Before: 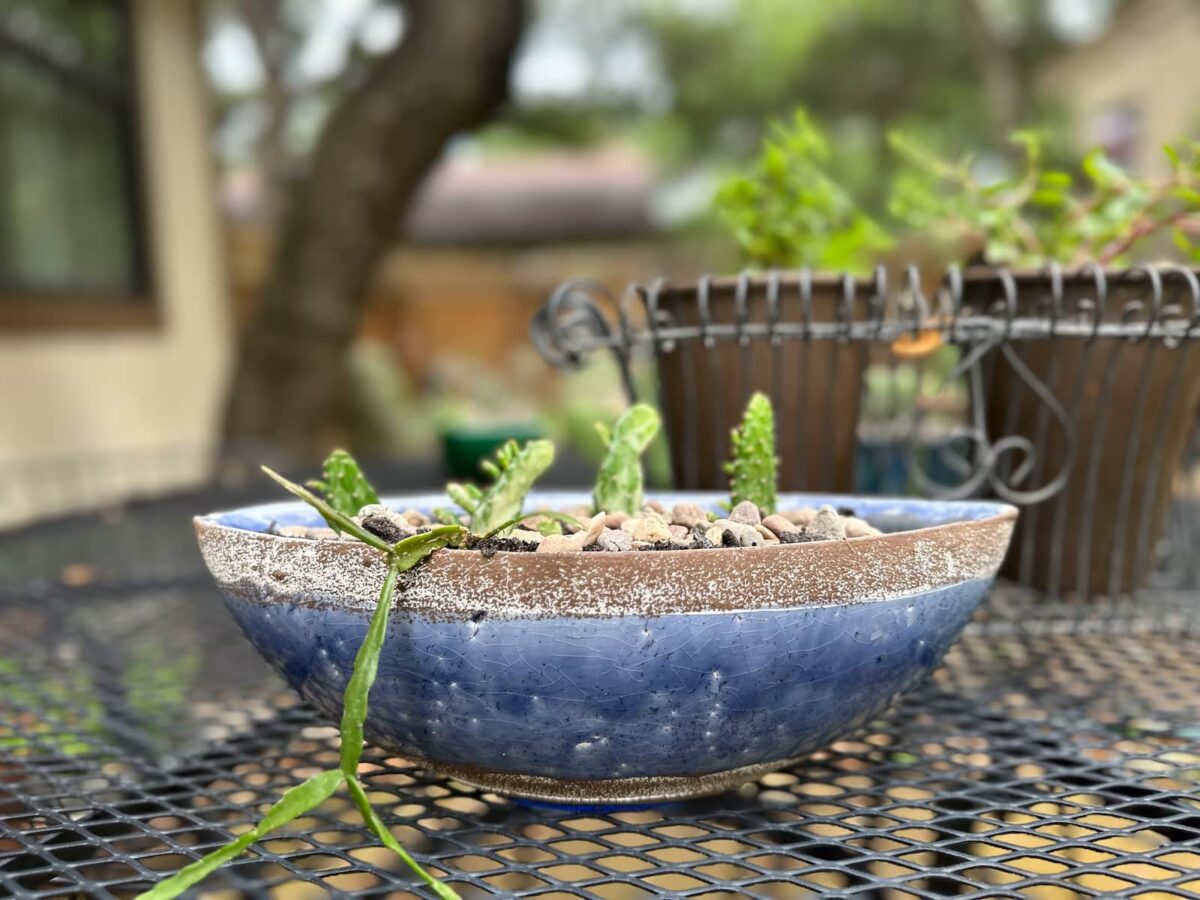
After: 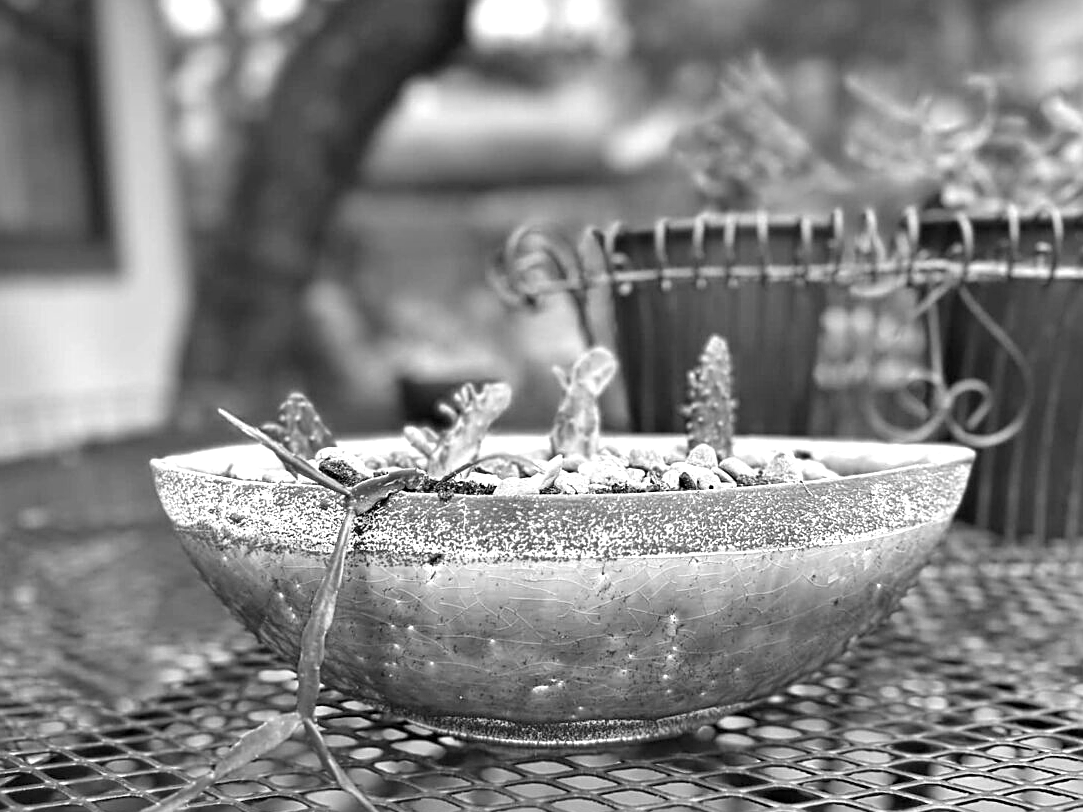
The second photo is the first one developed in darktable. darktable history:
sharpen: on, module defaults
crop: left 3.604%, top 6.404%, right 6.095%, bottom 3.296%
color calibration: output gray [0.25, 0.35, 0.4, 0], gray › normalize channels true, illuminant custom, x 0.459, y 0.429, temperature 2632.12 K, gamut compression 0.025
